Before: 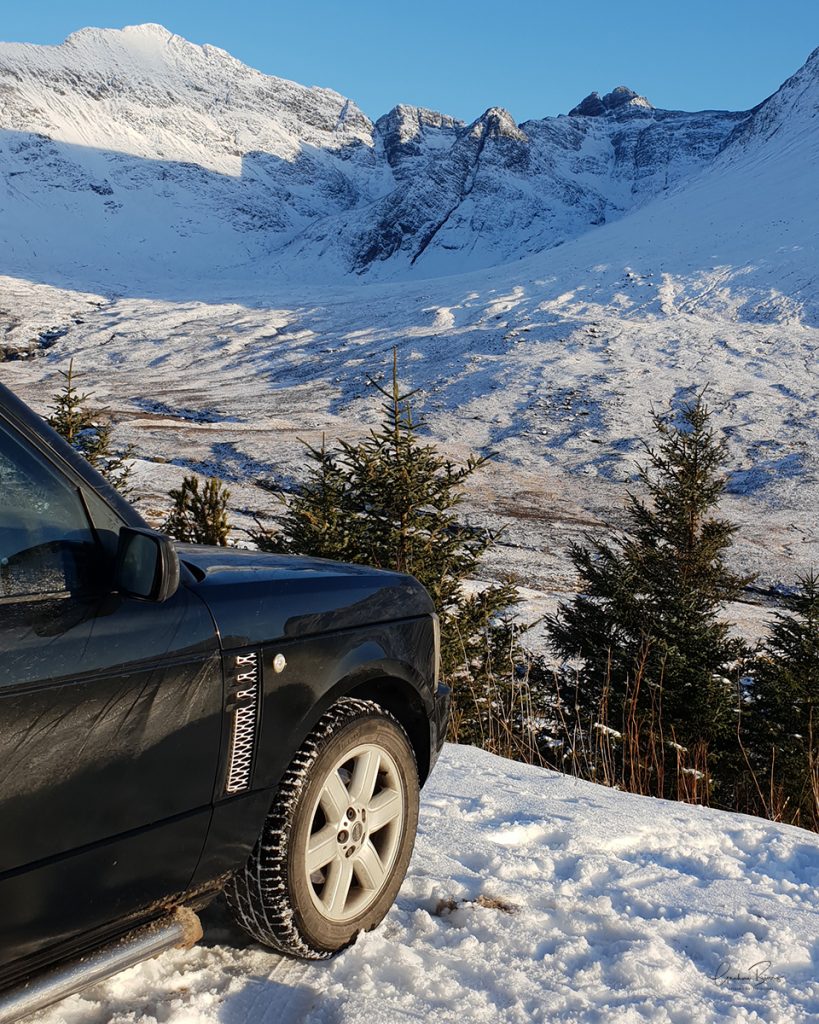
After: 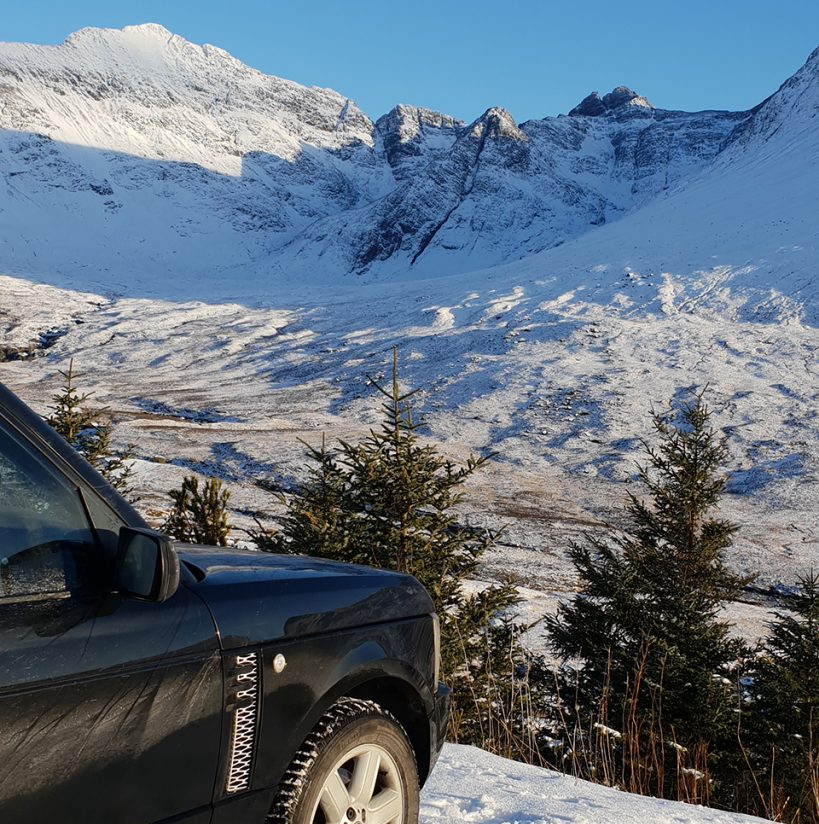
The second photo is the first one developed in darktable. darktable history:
crop: bottom 19.52%
